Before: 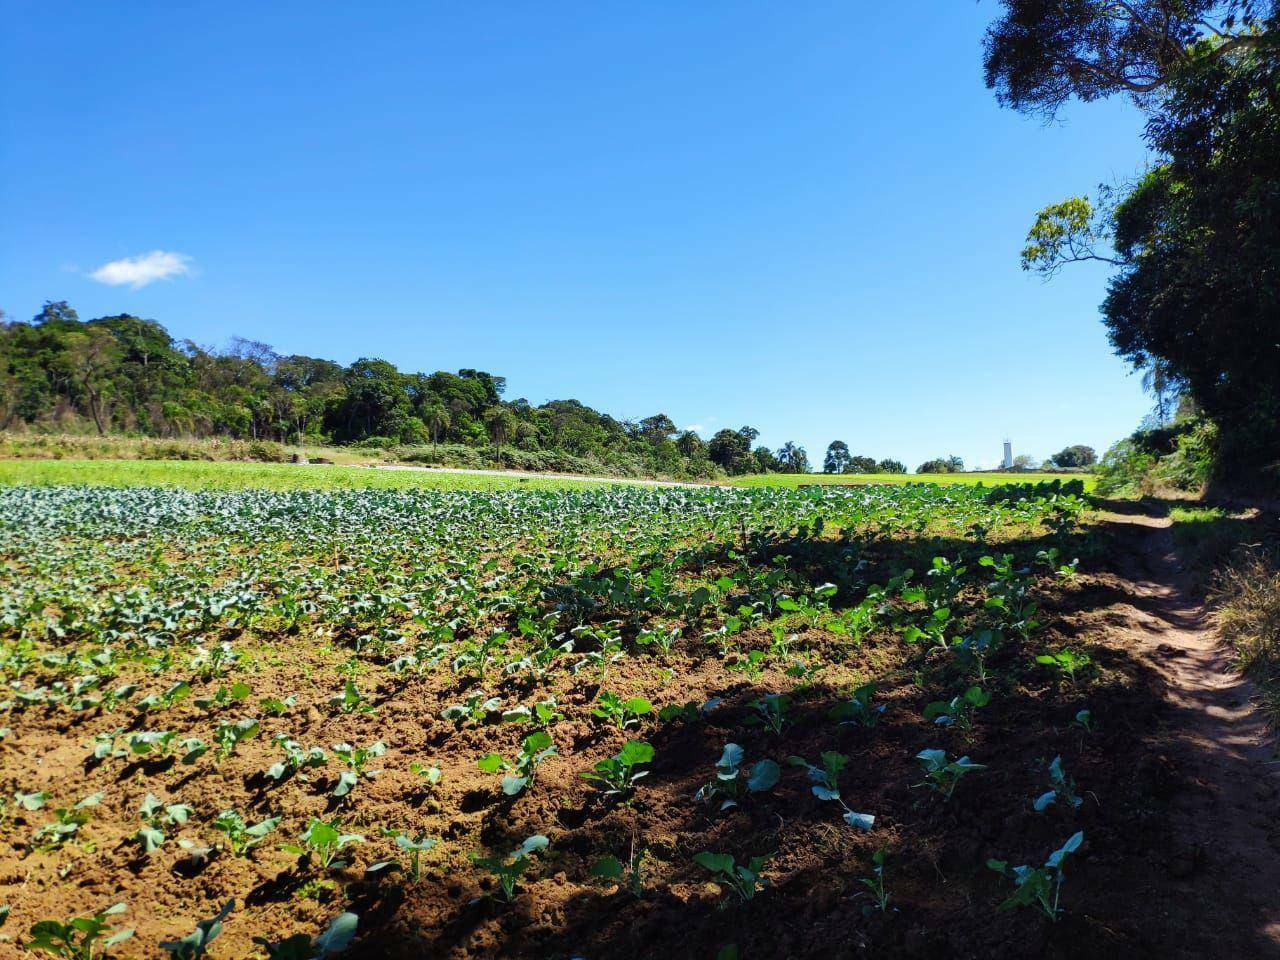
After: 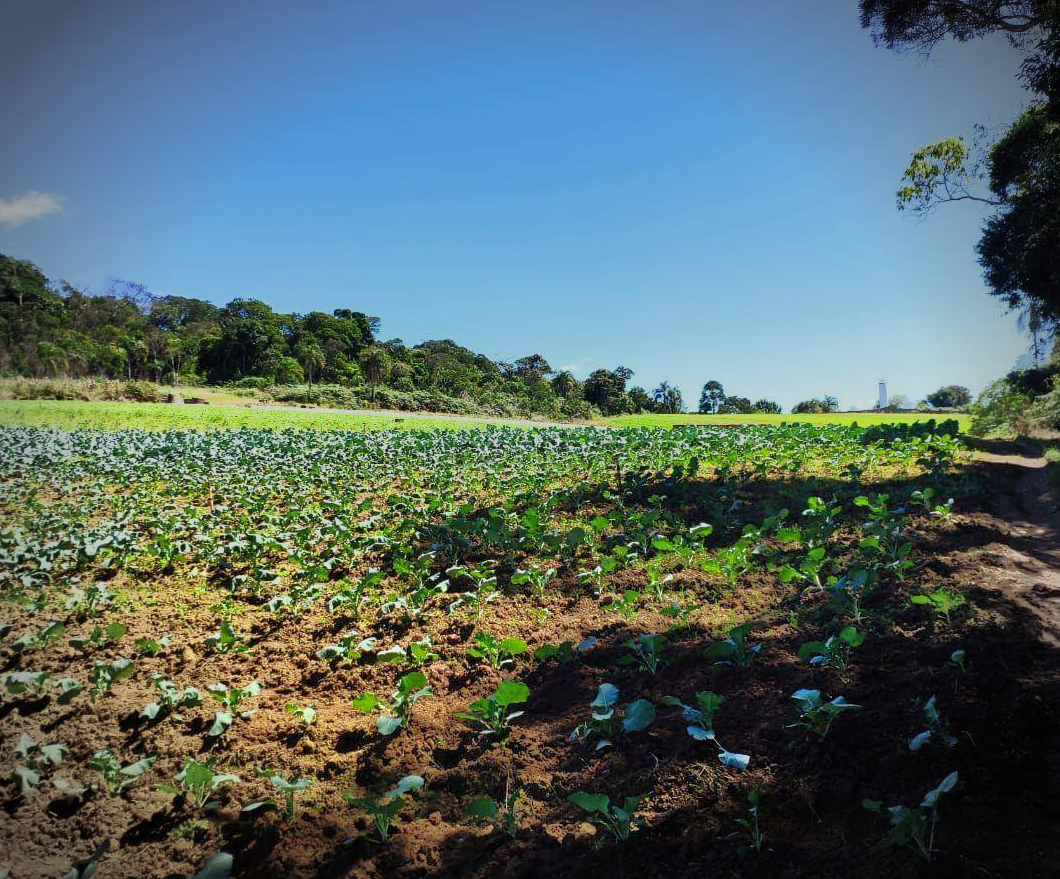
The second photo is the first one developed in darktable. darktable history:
crop: left 9.807%, top 6.259%, right 7.334%, bottom 2.177%
tone equalizer: -7 EV -0.63 EV, -6 EV 1 EV, -5 EV -0.45 EV, -4 EV 0.43 EV, -3 EV 0.41 EV, -2 EV 0.15 EV, -1 EV -0.15 EV, +0 EV -0.39 EV, smoothing diameter 25%, edges refinement/feathering 10, preserve details guided filter
exposure: compensate highlight preservation false
vignetting: fall-off start 75%, brightness -0.692, width/height ratio 1.084
